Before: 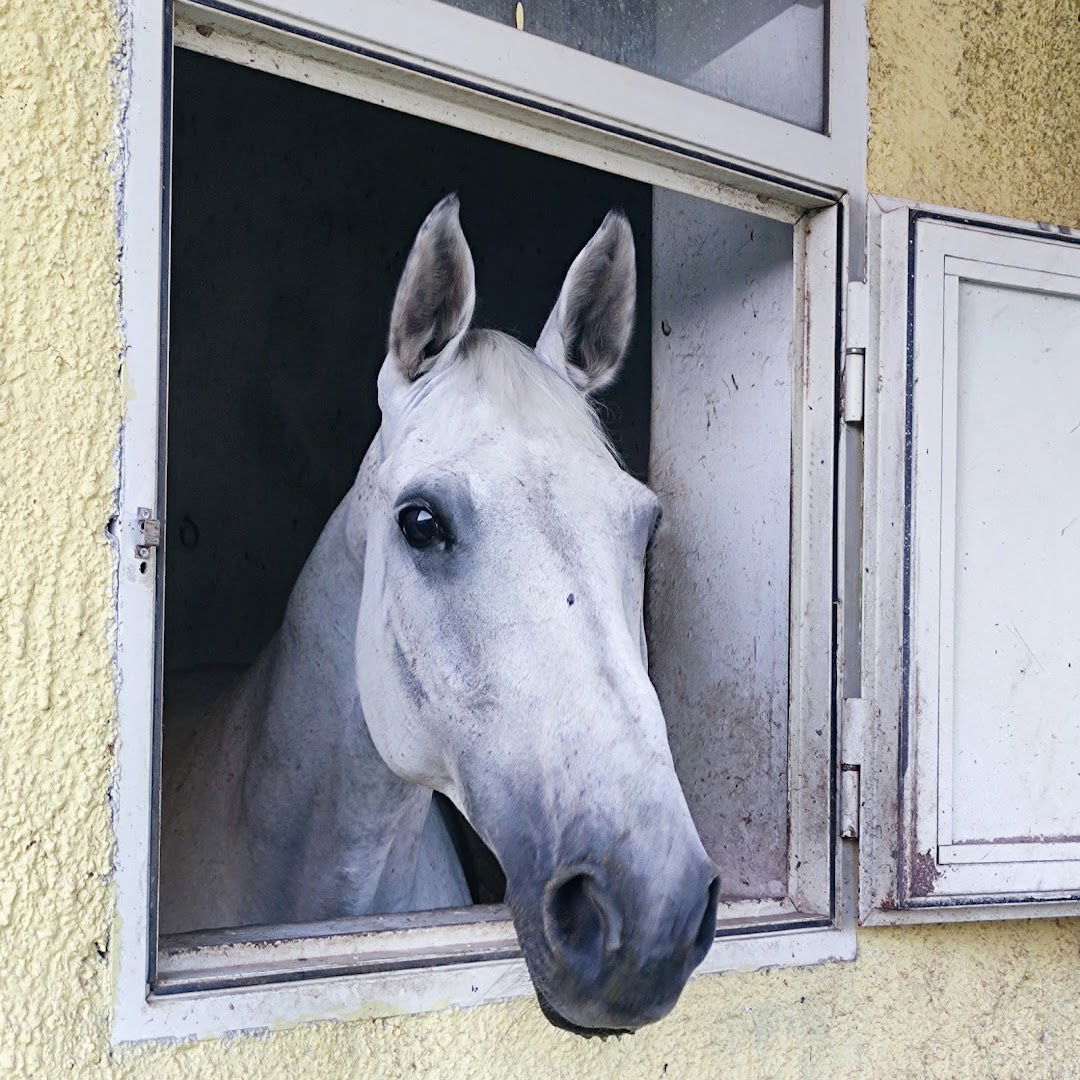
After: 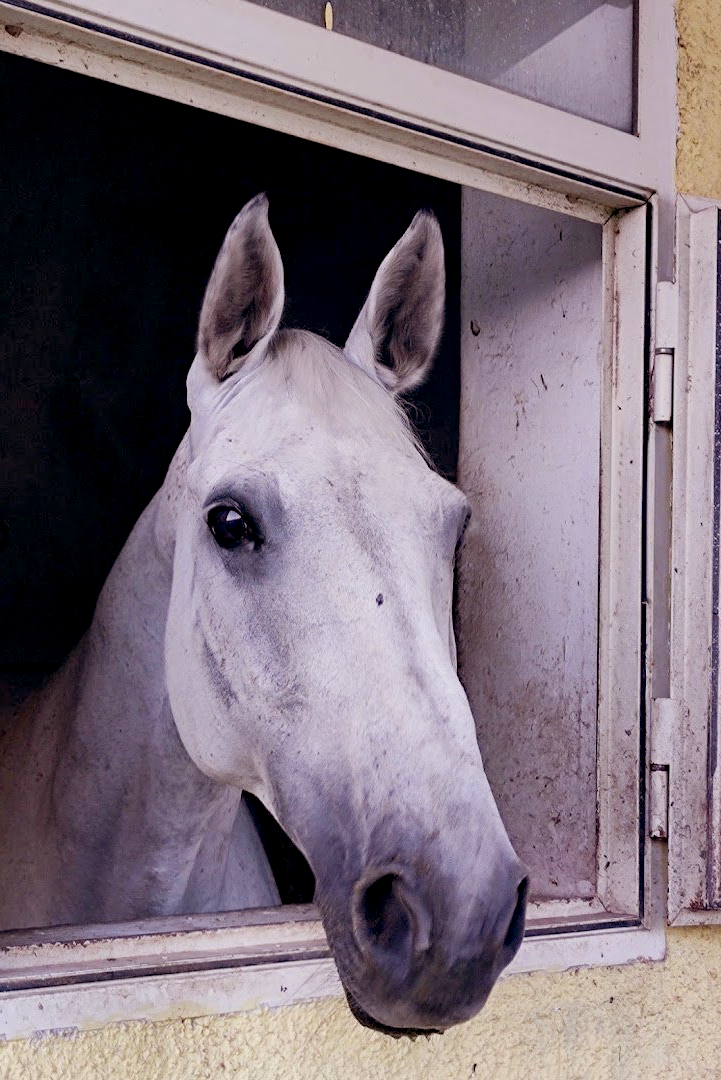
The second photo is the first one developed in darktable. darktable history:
crop and rotate: left 17.732%, right 15.423%
levels: levels [0, 0.476, 0.951]
rgb levels: mode RGB, independent channels, levels [[0, 0.474, 1], [0, 0.5, 1], [0, 0.5, 1]]
exposure: black level correction 0.011, exposure -0.478 EV, compensate highlight preservation false
